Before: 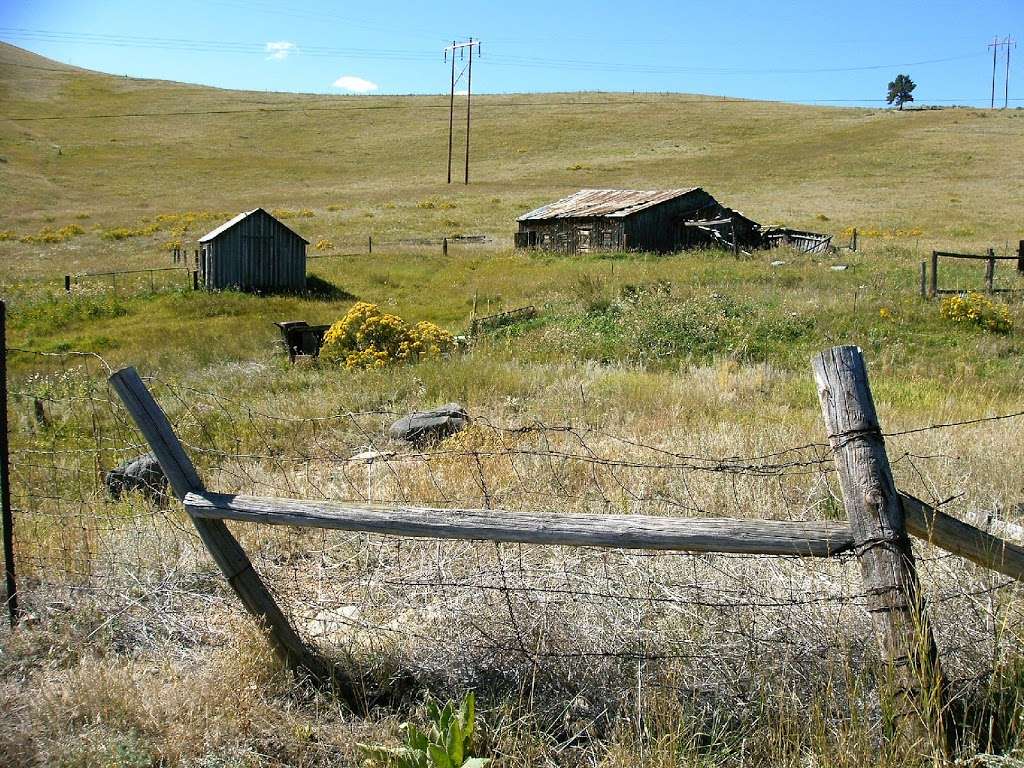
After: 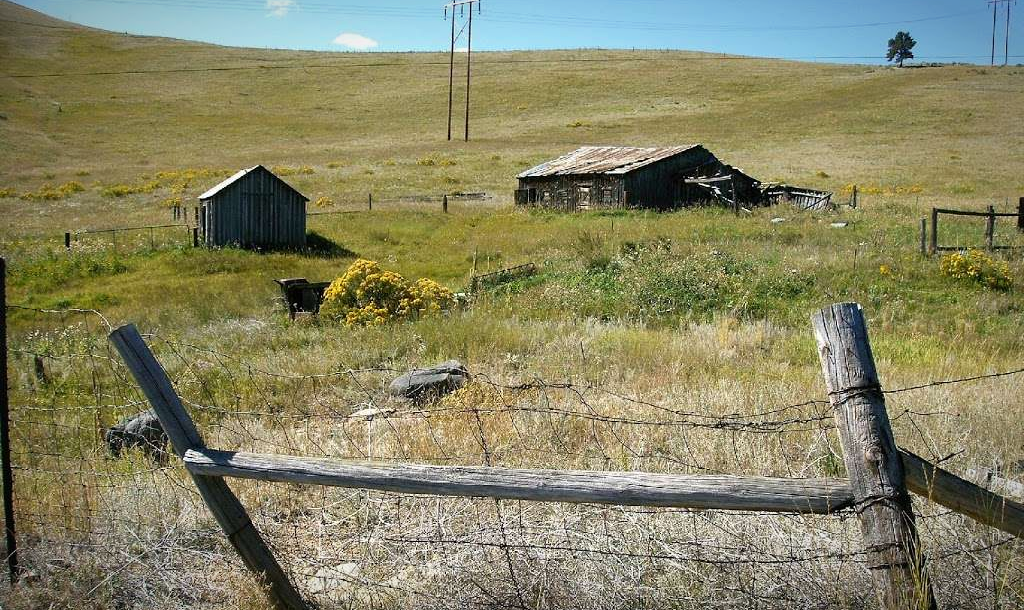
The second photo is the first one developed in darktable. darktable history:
vignetting: saturation 0.038, center (0, 0.006), automatic ratio true
crop and rotate: top 5.668%, bottom 14.805%
